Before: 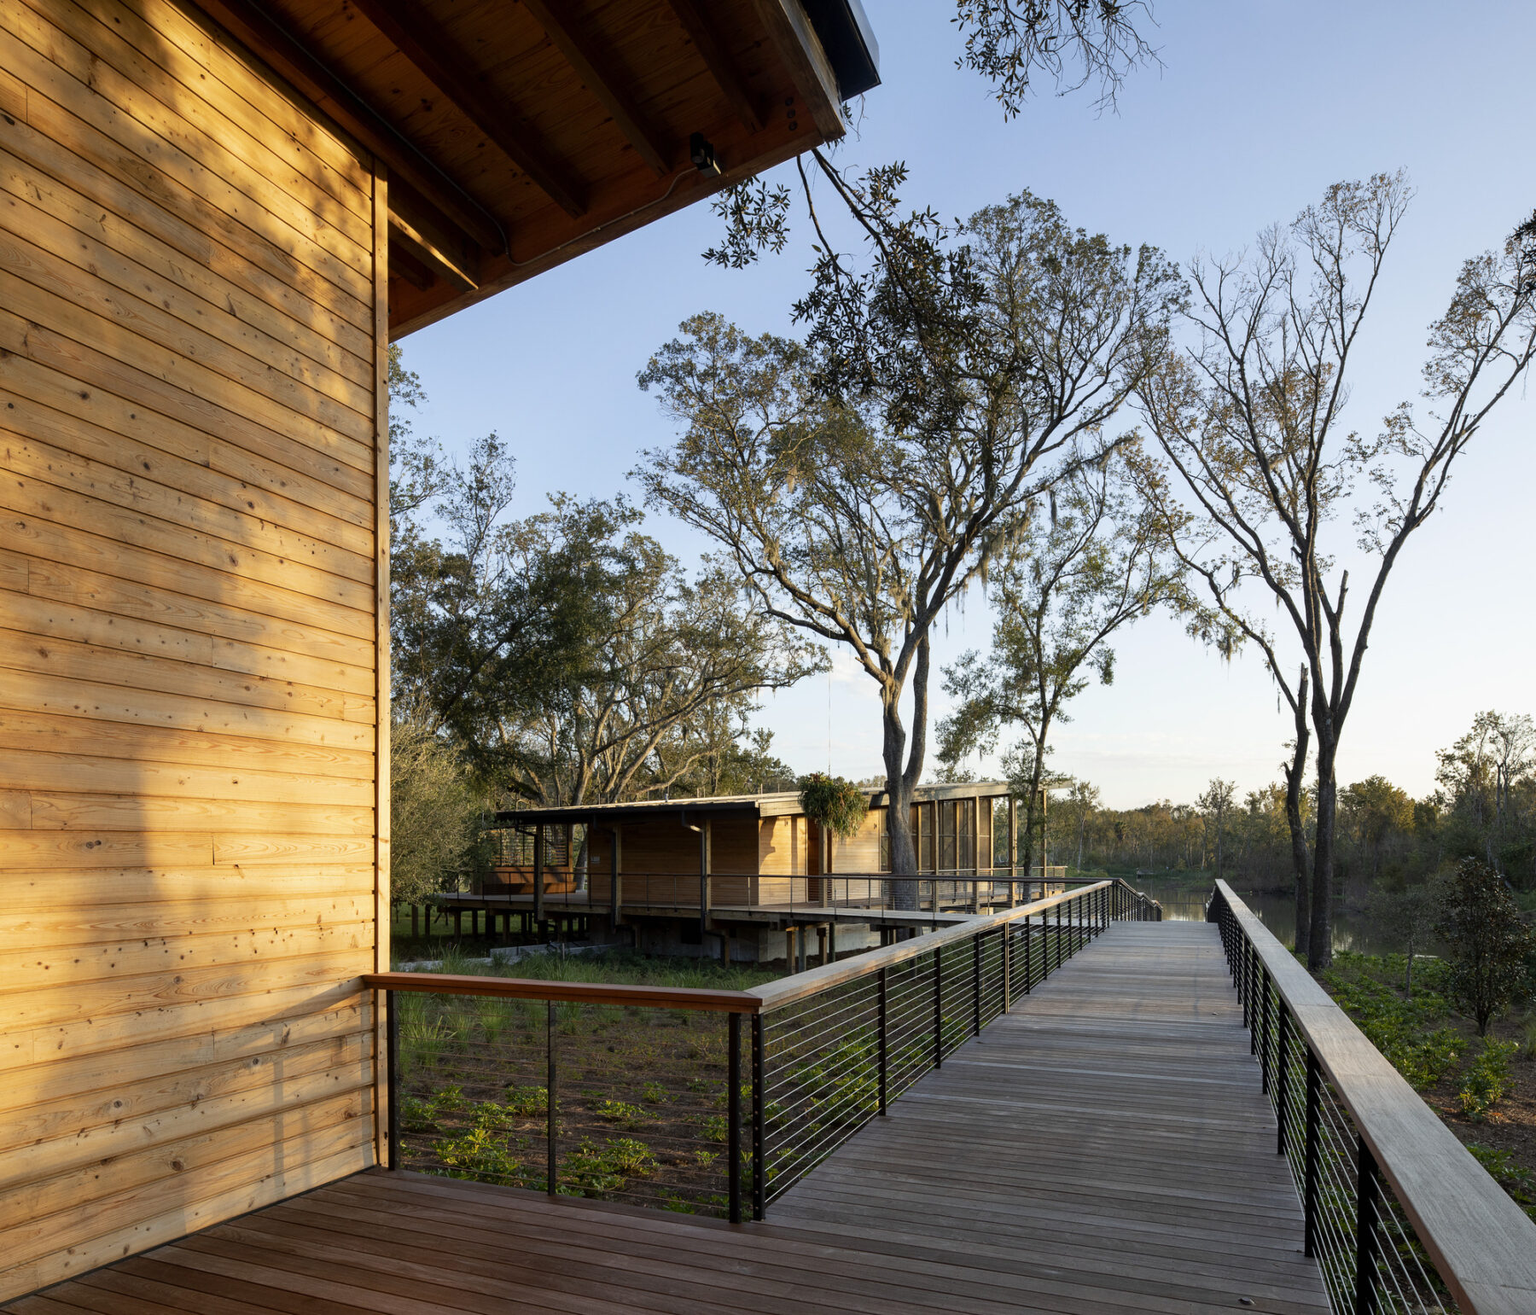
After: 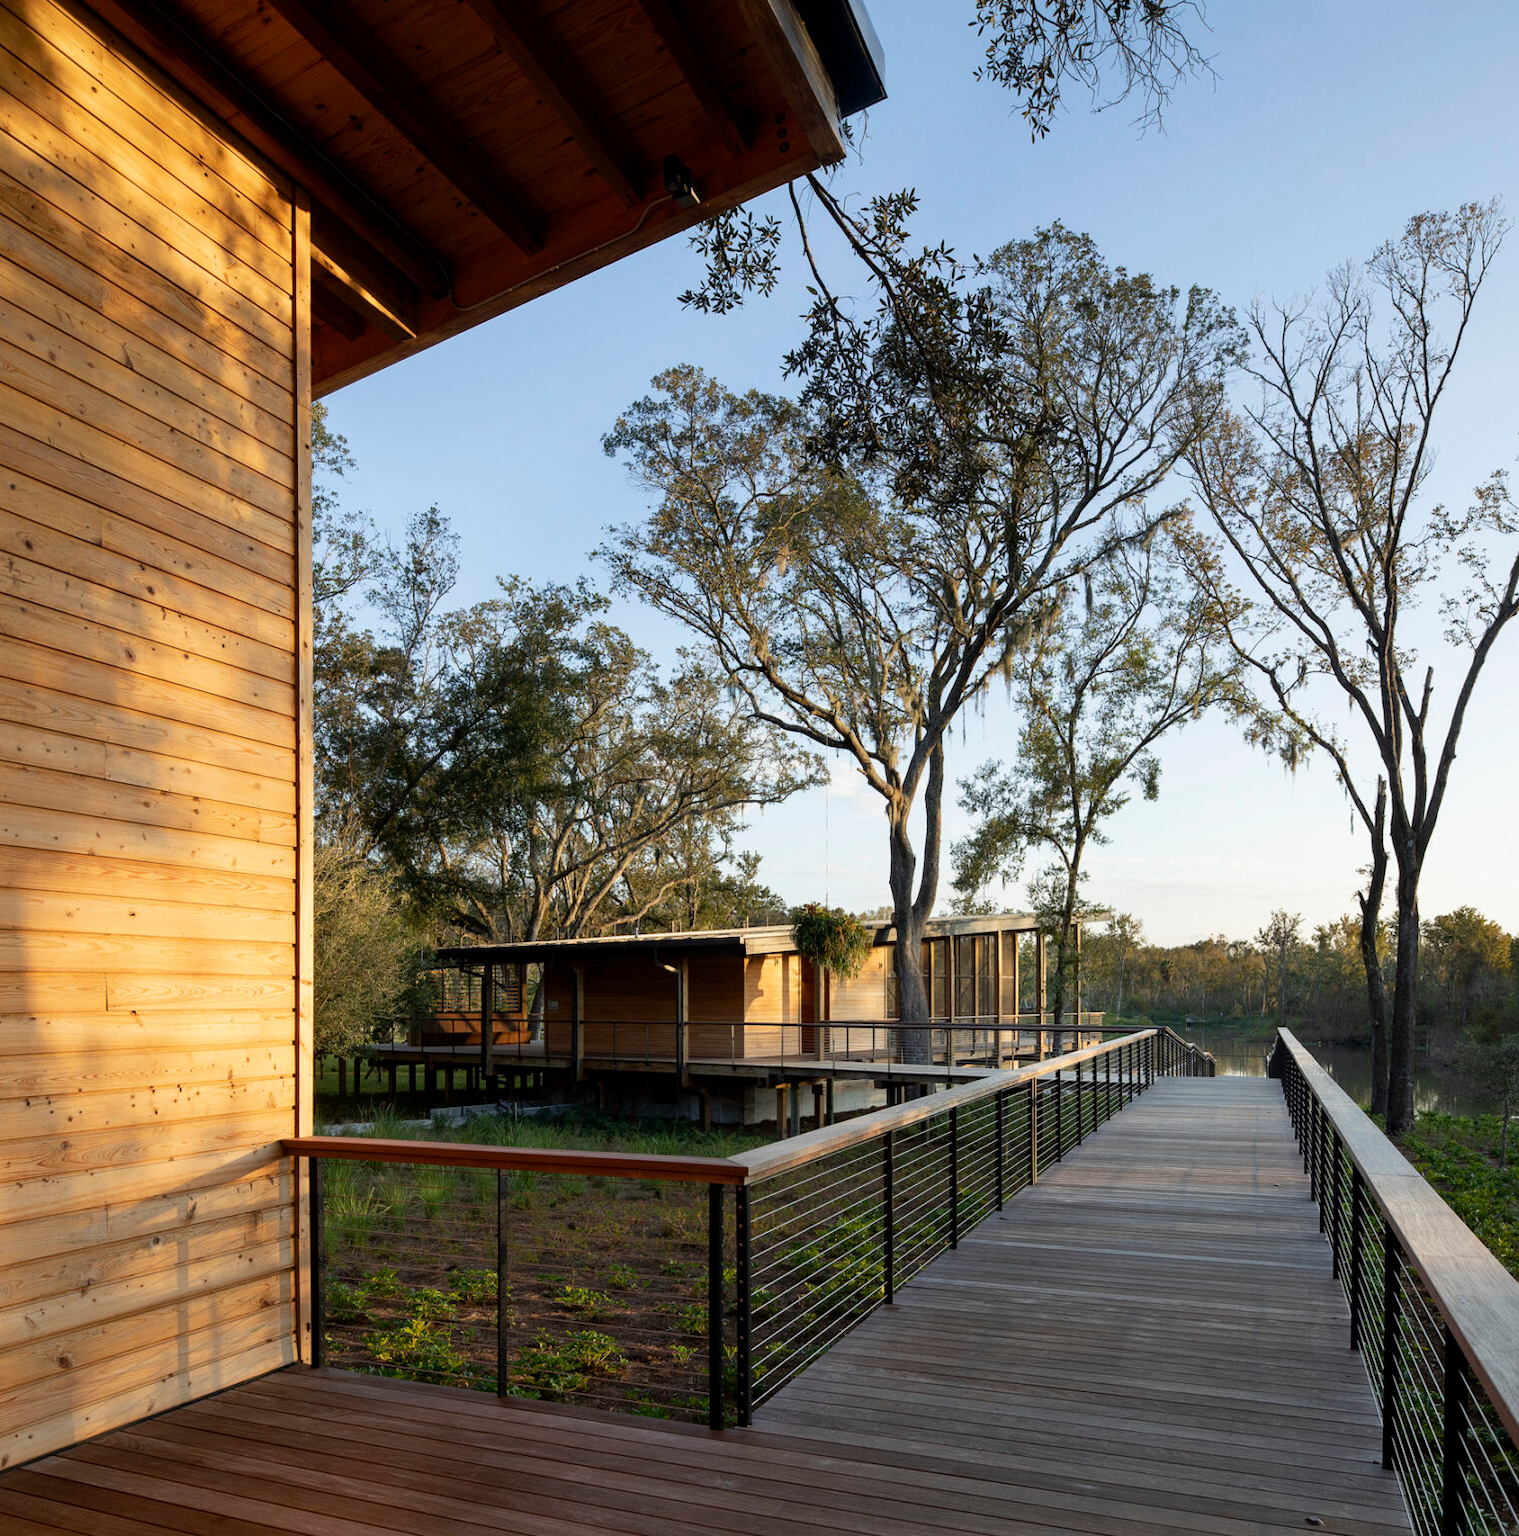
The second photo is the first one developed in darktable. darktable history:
crop: left 7.986%, right 7.398%
